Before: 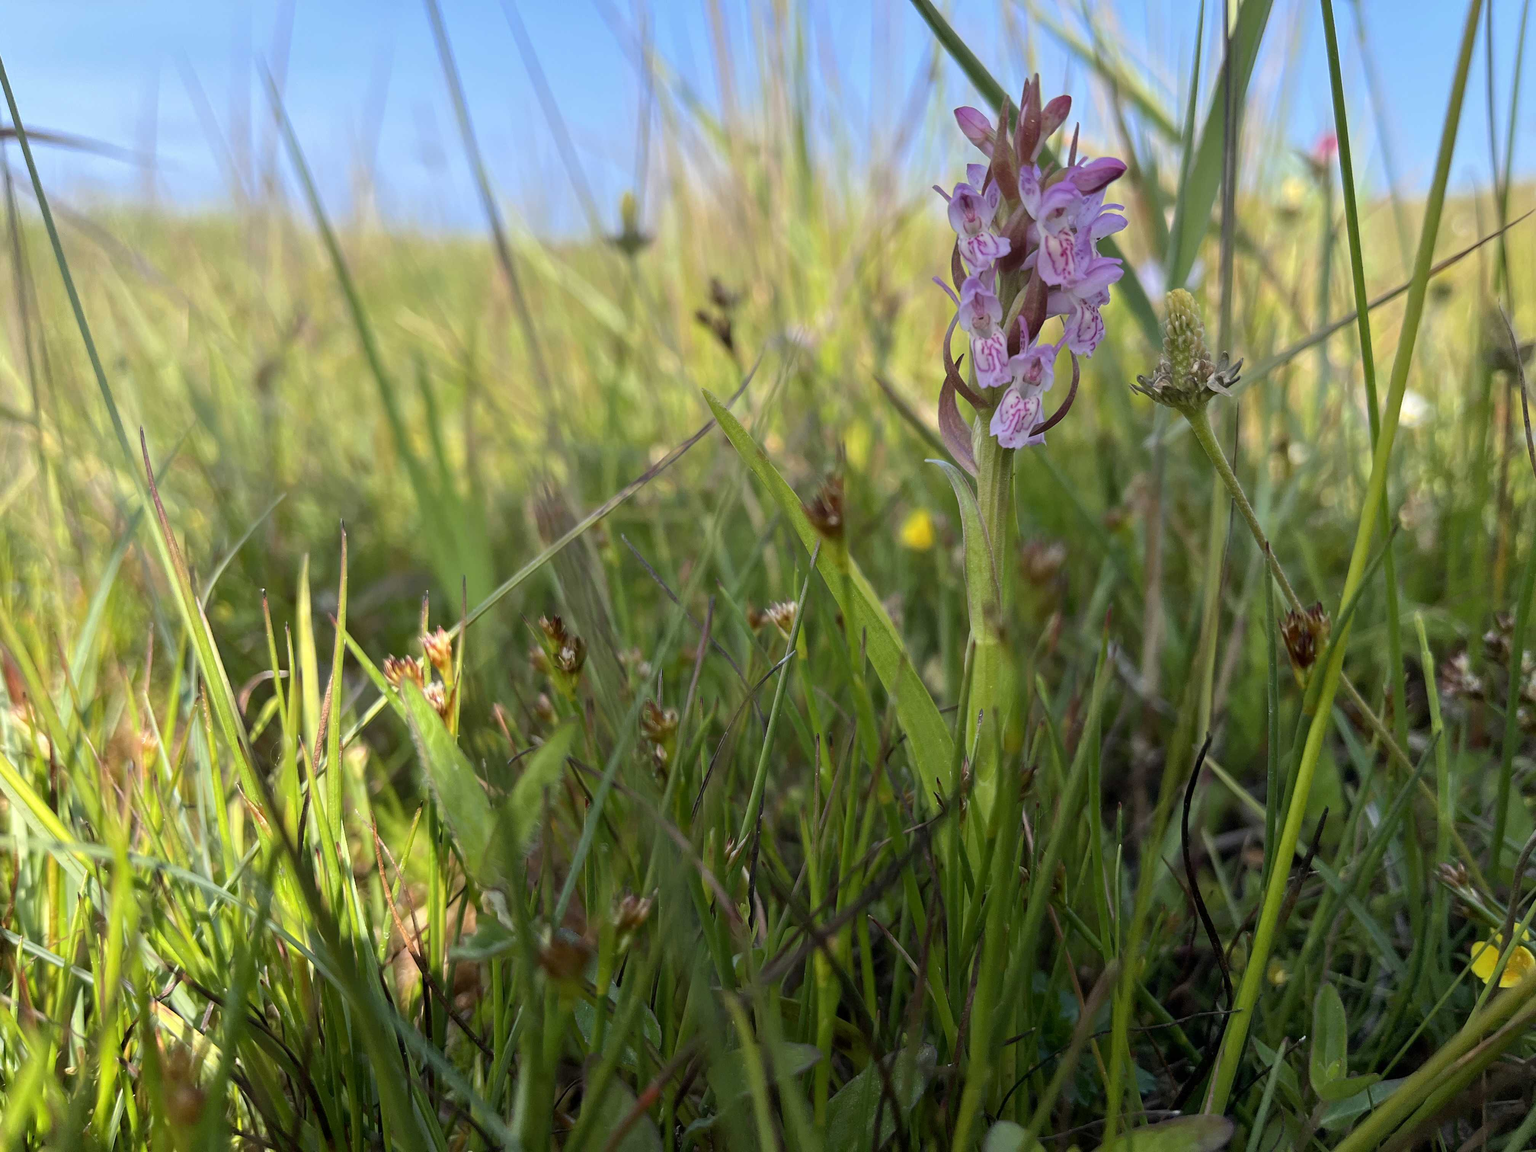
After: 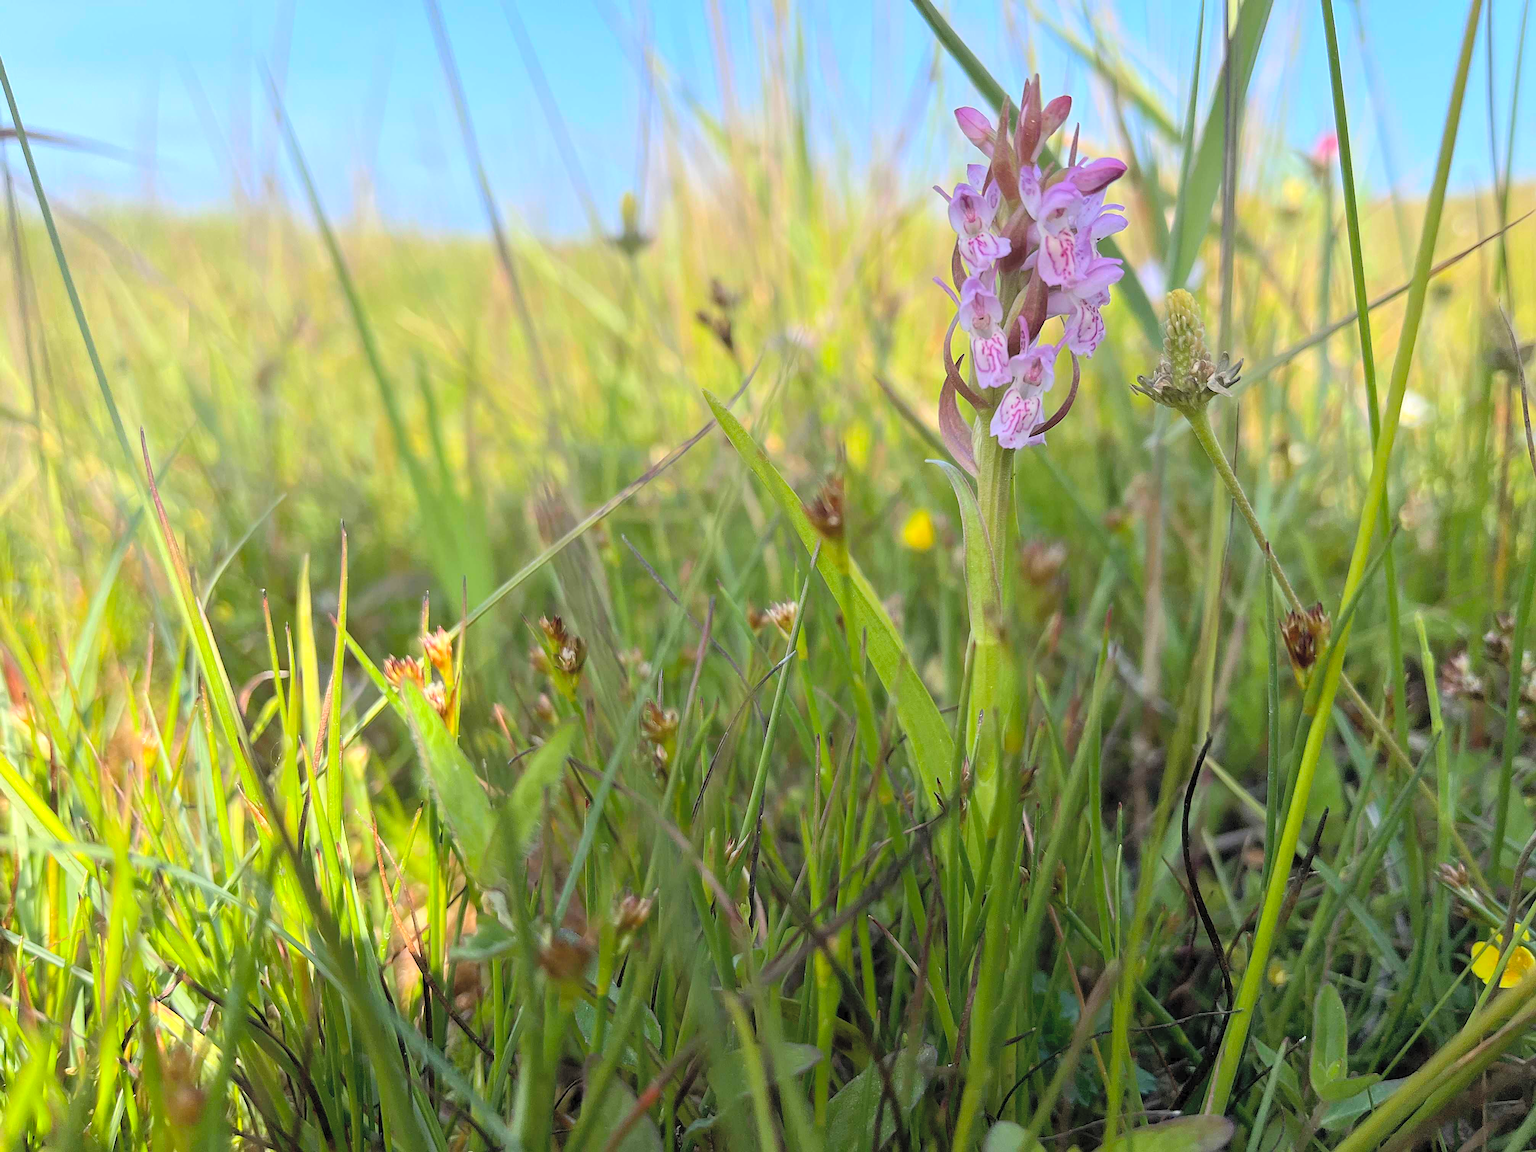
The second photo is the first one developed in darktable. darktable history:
contrast brightness saturation: contrast 0.1, brightness 0.3, saturation 0.14
sharpen: on, module defaults
